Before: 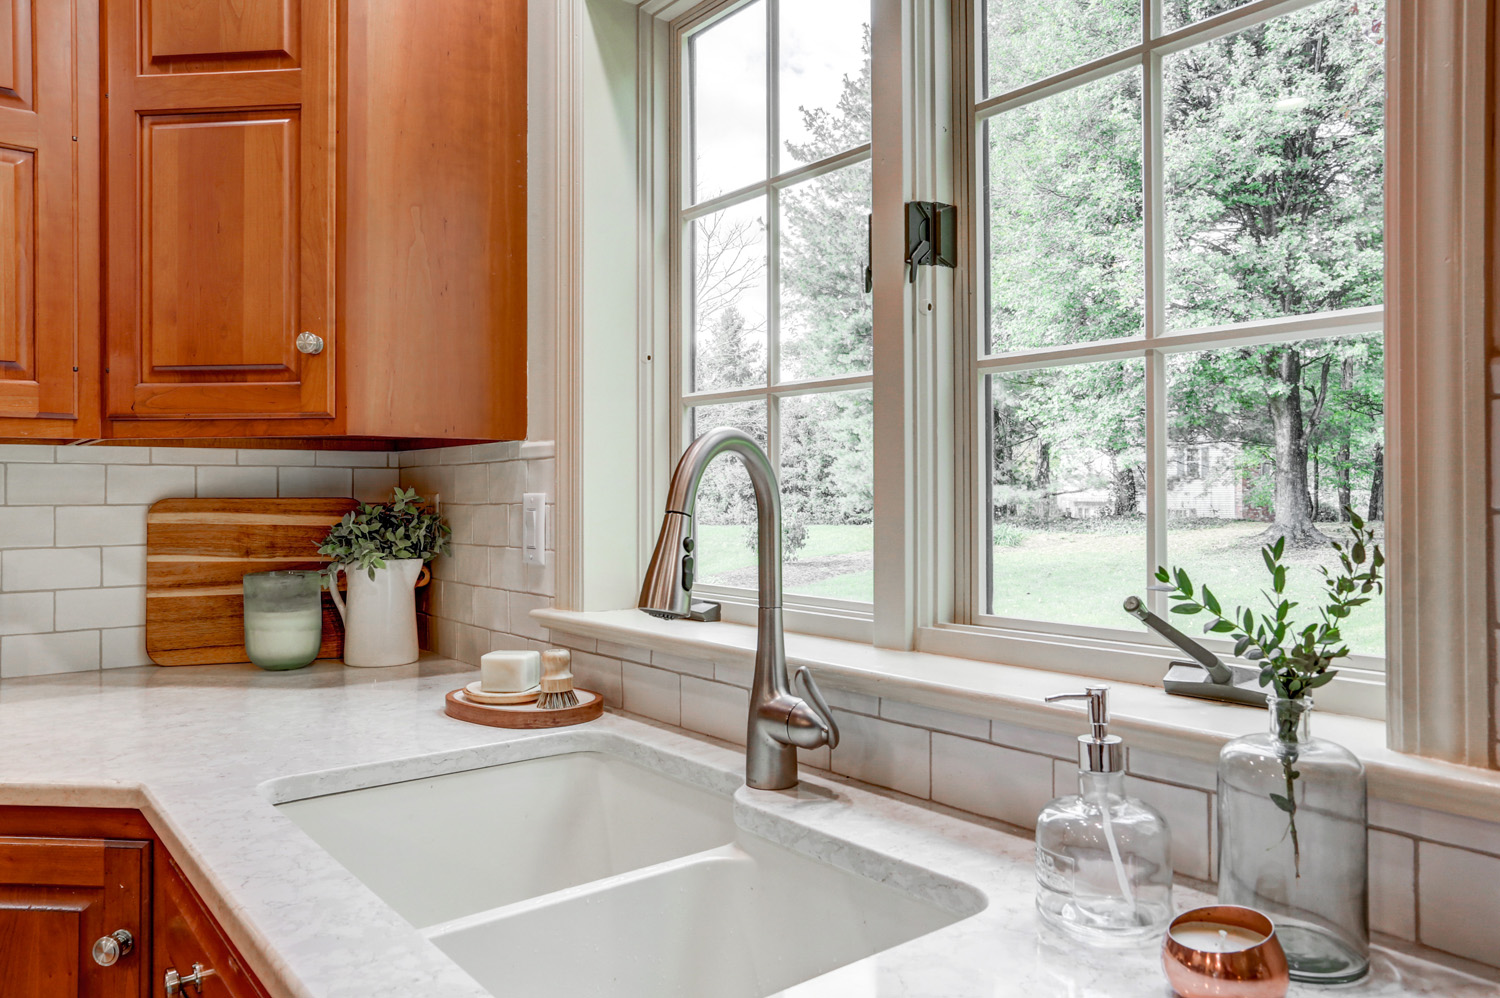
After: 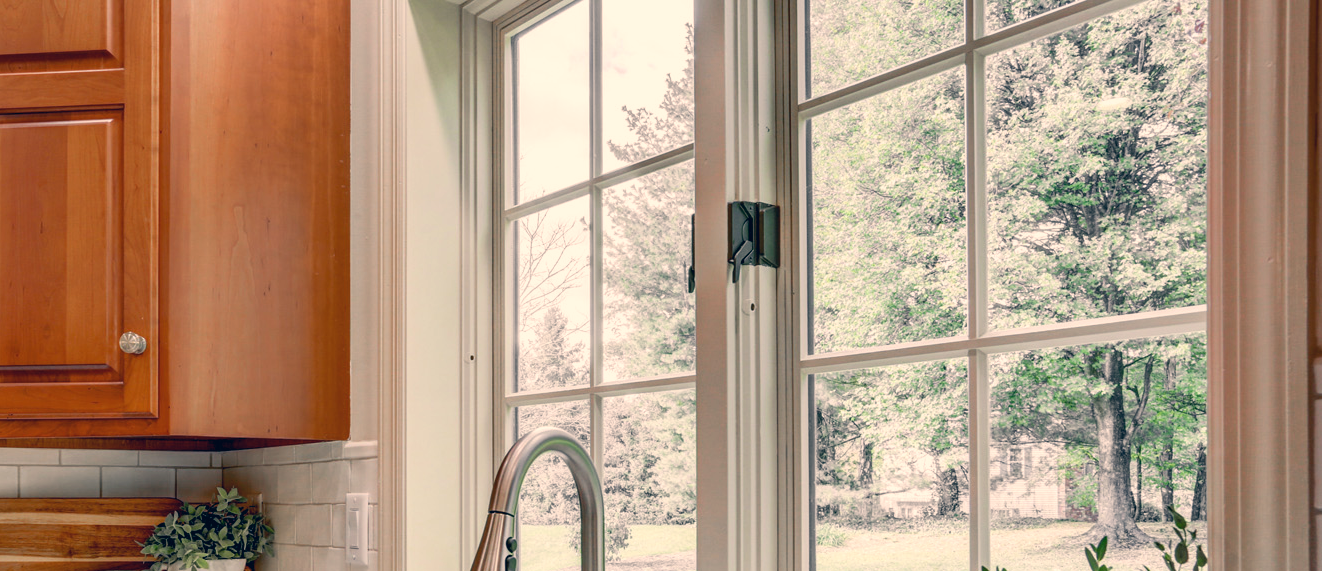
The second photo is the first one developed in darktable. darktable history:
crop and rotate: left 11.812%, bottom 42.776%
color correction: highlights a* 10.32, highlights b* 14.66, shadows a* -9.59, shadows b* -15.02
